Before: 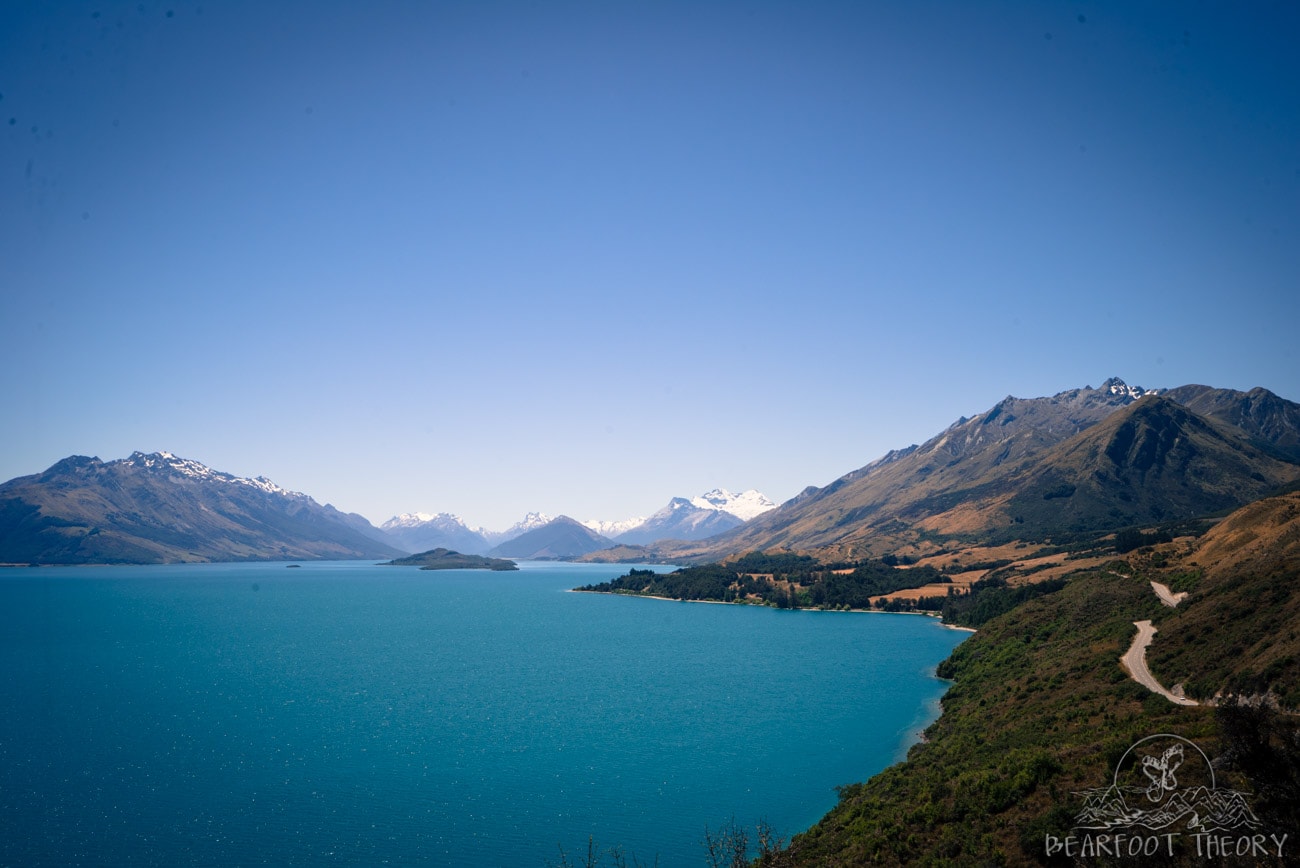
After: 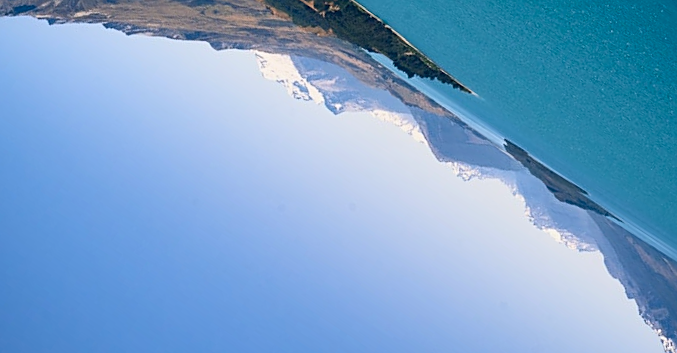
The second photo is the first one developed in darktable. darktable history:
contrast brightness saturation: contrast 0.199, brightness 0.158, saturation 0.218
crop and rotate: angle 146.85°, left 9.13%, top 15.556%, right 4.587%, bottom 17.026%
tone equalizer: -8 EV 0.273 EV, -7 EV 0.451 EV, -6 EV 0.414 EV, -5 EV 0.21 EV, -3 EV -0.266 EV, -2 EV -0.41 EV, -1 EV -0.44 EV, +0 EV -0.243 EV
sharpen: on, module defaults
shadows and highlights: shadows 30.69, highlights -63.14, soften with gaussian
